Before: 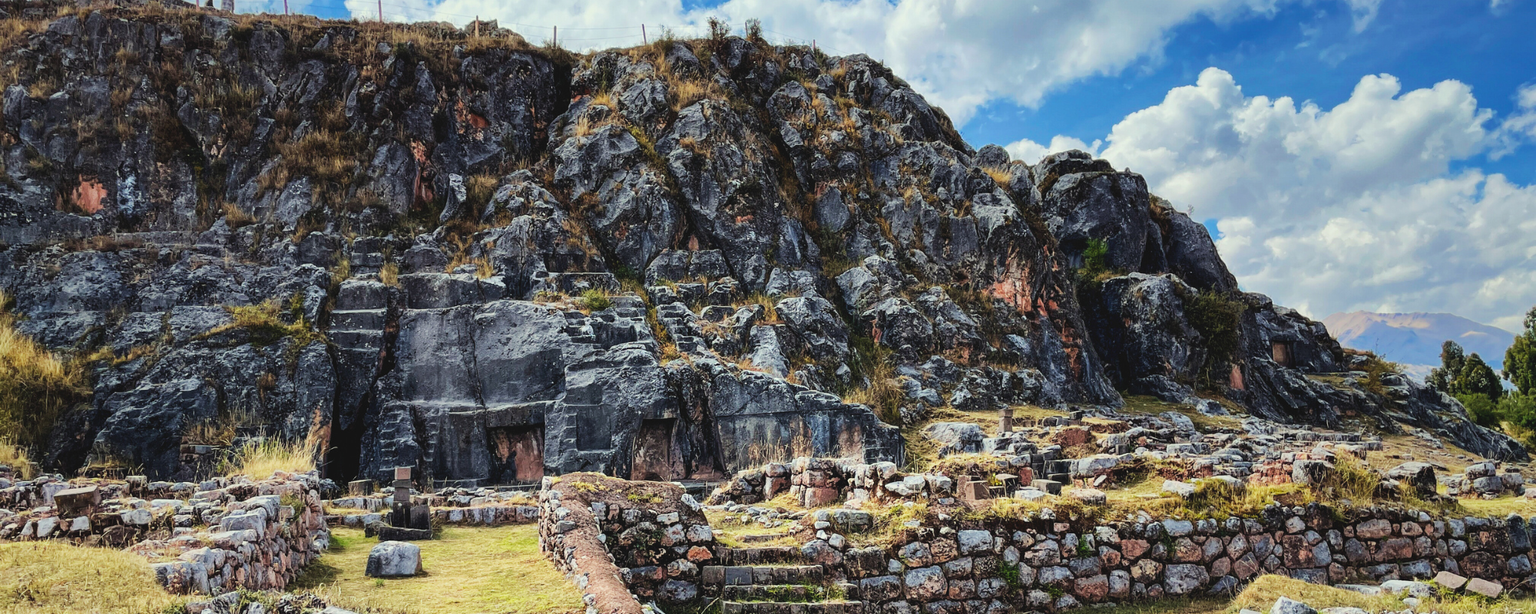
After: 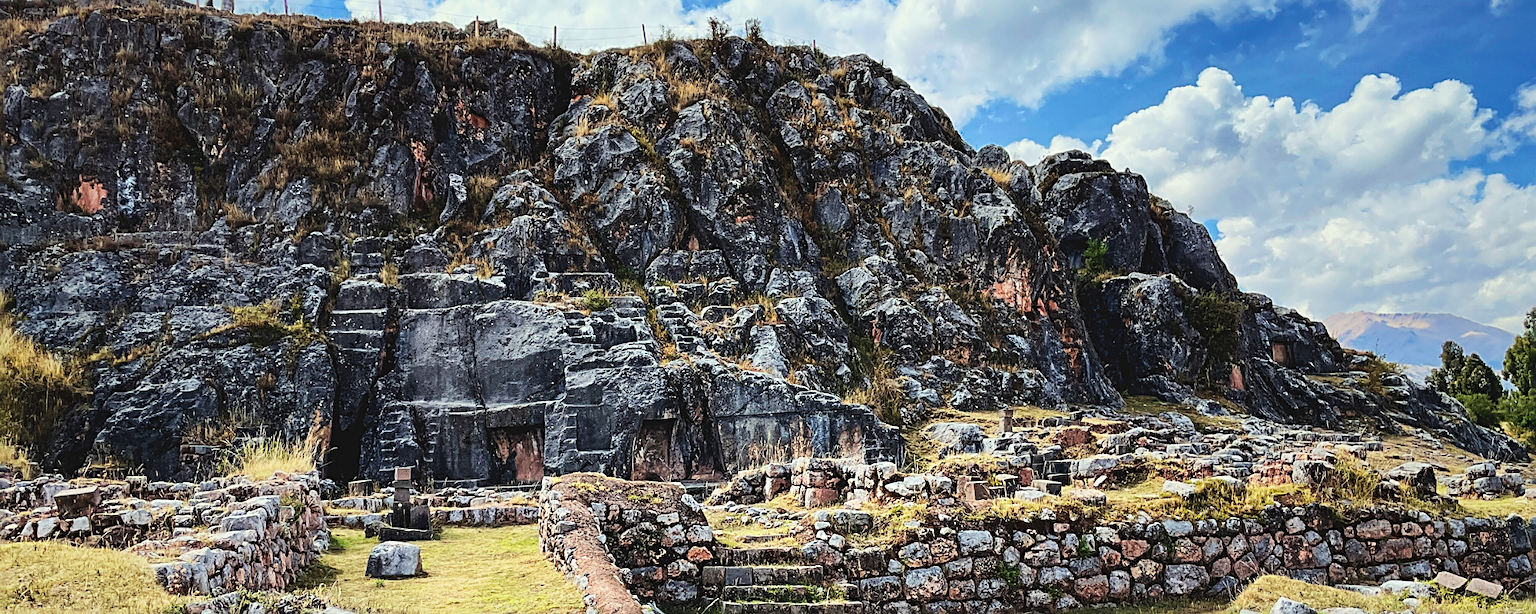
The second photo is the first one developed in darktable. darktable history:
sharpen: radius 2.531, amount 0.628
contrast brightness saturation: contrast 0.15, brightness 0.05
